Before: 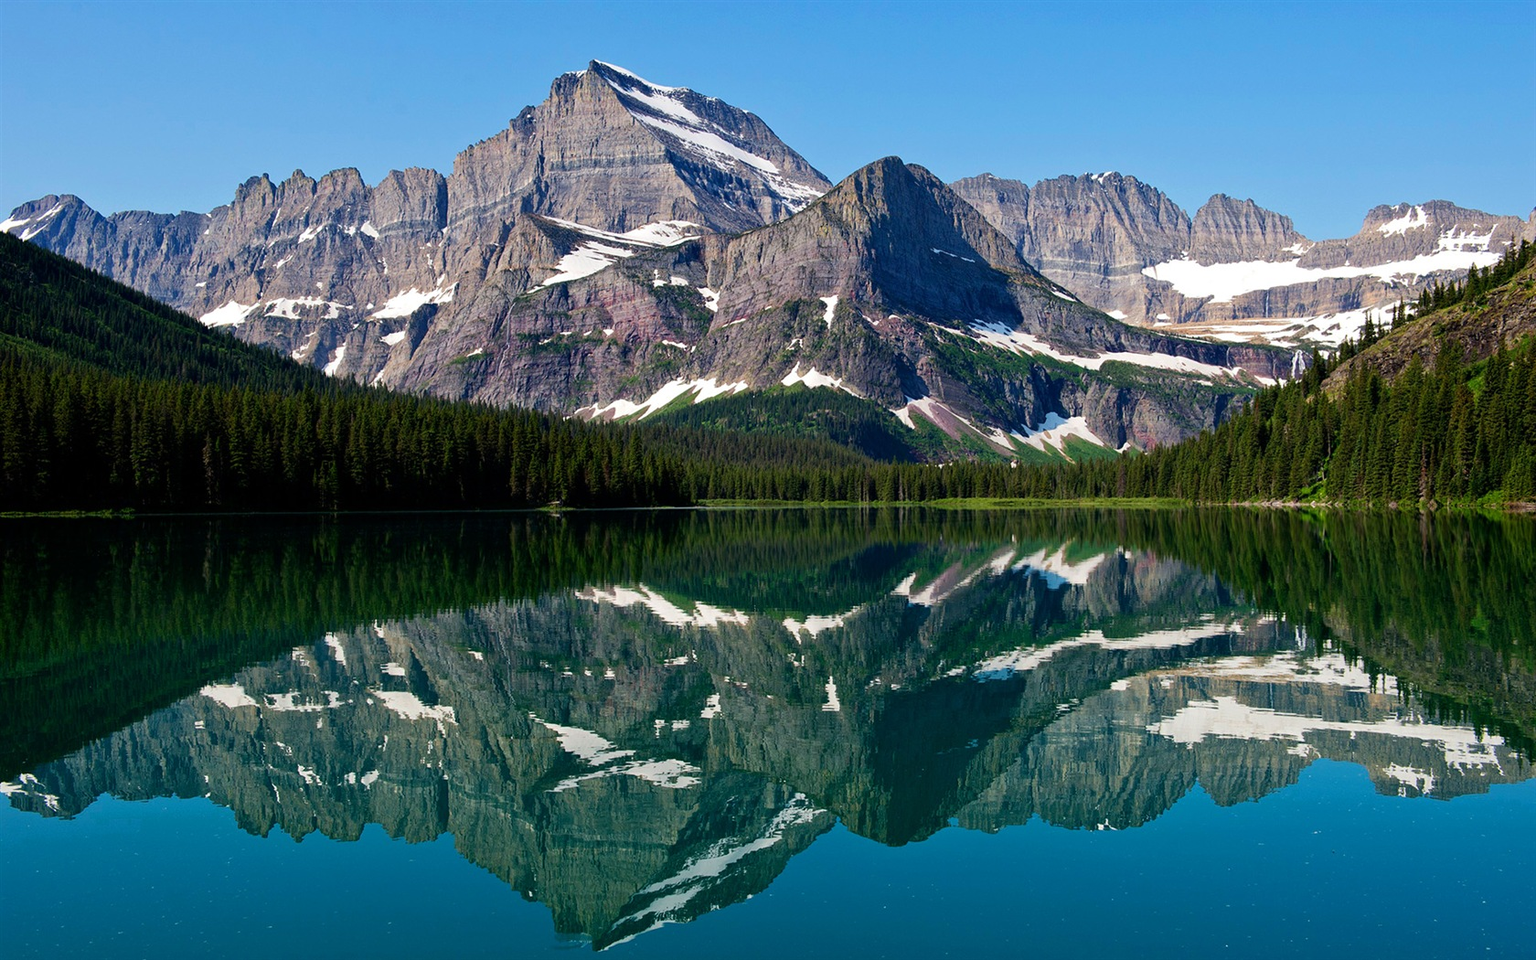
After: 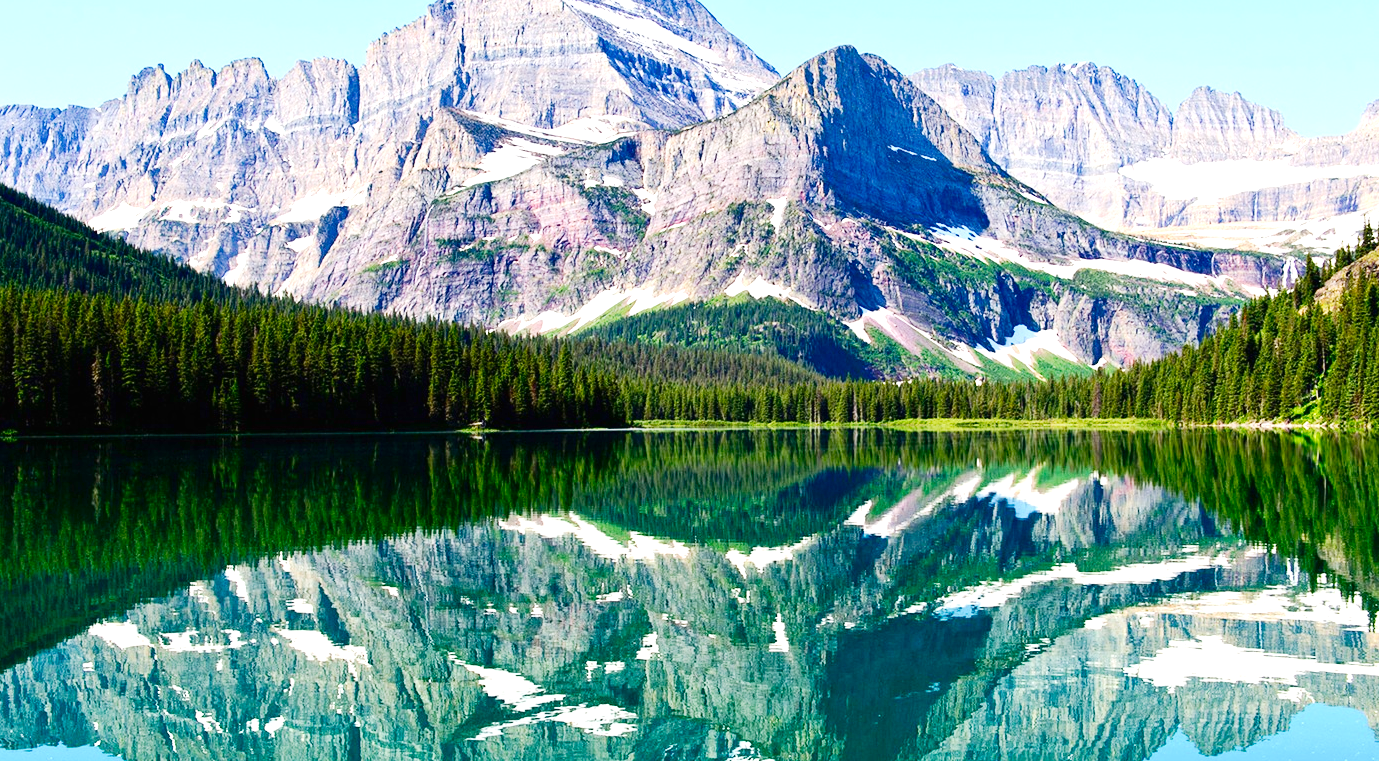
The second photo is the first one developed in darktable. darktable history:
exposure: black level correction 0, exposure 1.676 EV, compensate highlight preservation false
contrast brightness saturation: contrast 0.134, brightness -0.06, saturation 0.157
crop: left 7.752%, top 12.044%, right 10.137%, bottom 15.457%
tone curve: curves: ch0 [(0, 0.005) (0.103, 0.097) (0.18, 0.207) (0.384, 0.465) (0.491, 0.585) (0.629, 0.726) (0.84, 0.866) (1, 0.947)]; ch1 [(0, 0) (0.172, 0.123) (0.324, 0.253) (0.396, 0.388) (0.478, 0.461) (0.499, 0.497) (0.532, 0.515) (0.57, 0.584) (0.635, 0.675) (0.805, 0.892) (1, 1)]; ch2 [(0, 0) (0.411, 0.424) (0.496, 0.501) (0.515, 0.507) (0.553, 0.562) (0.604, 0.642) (0.708, 0.768) (0.839, 0.916) (1, 1)], preserve colors none
